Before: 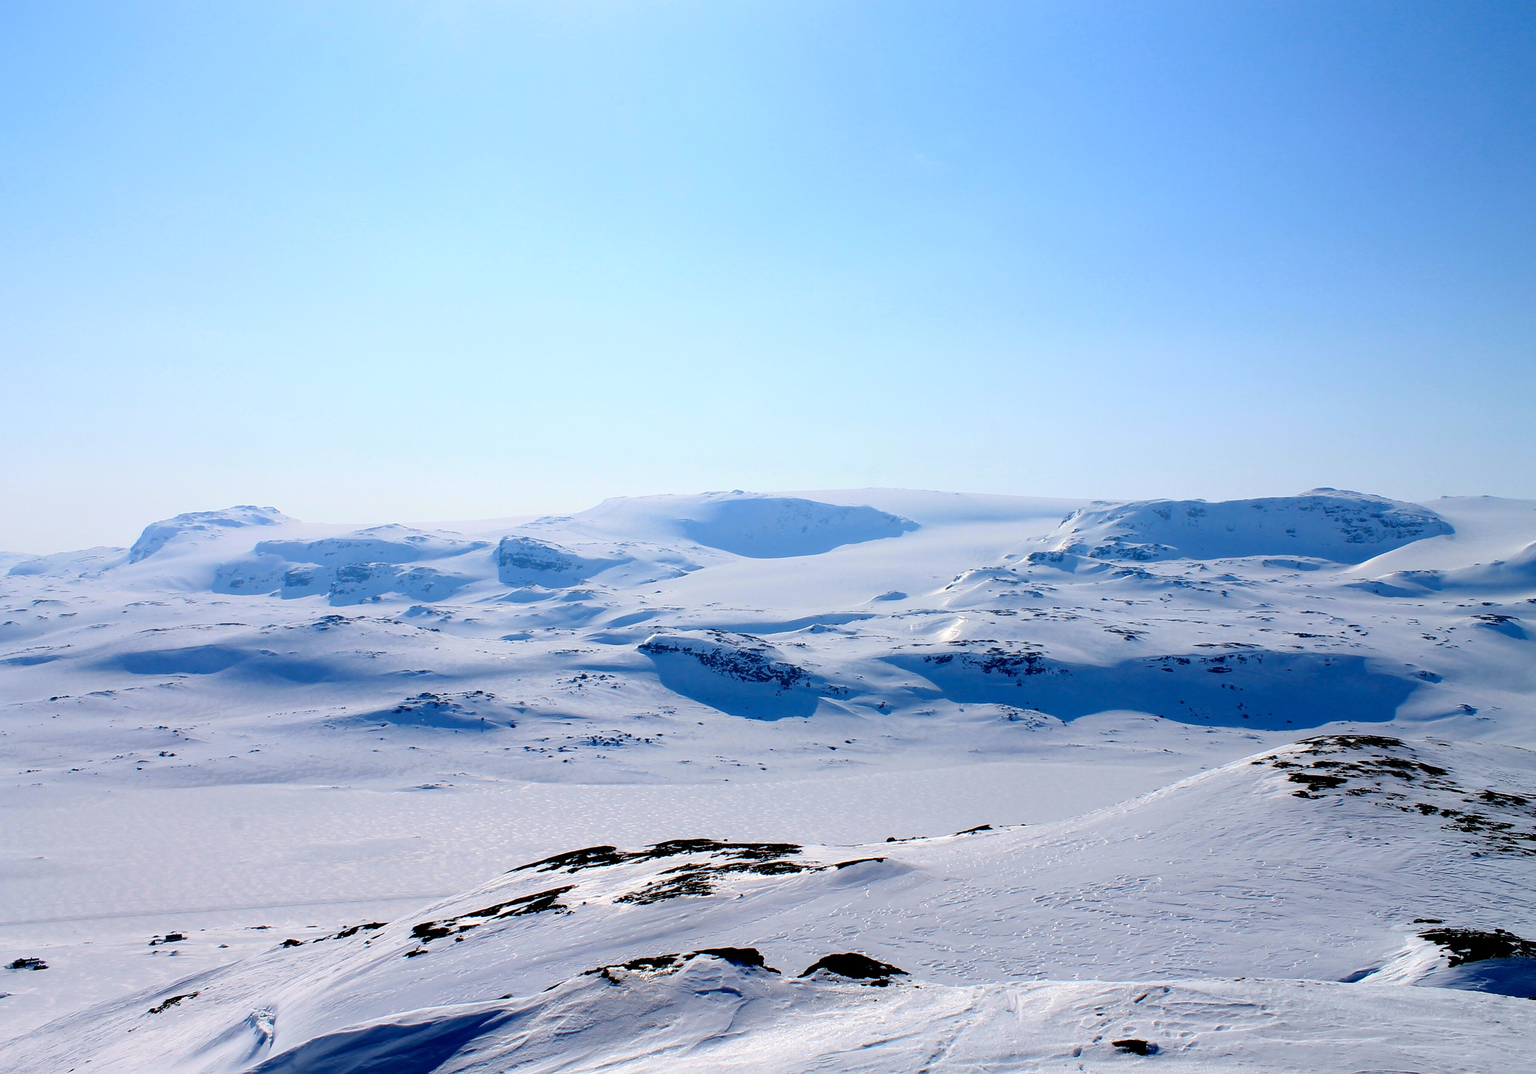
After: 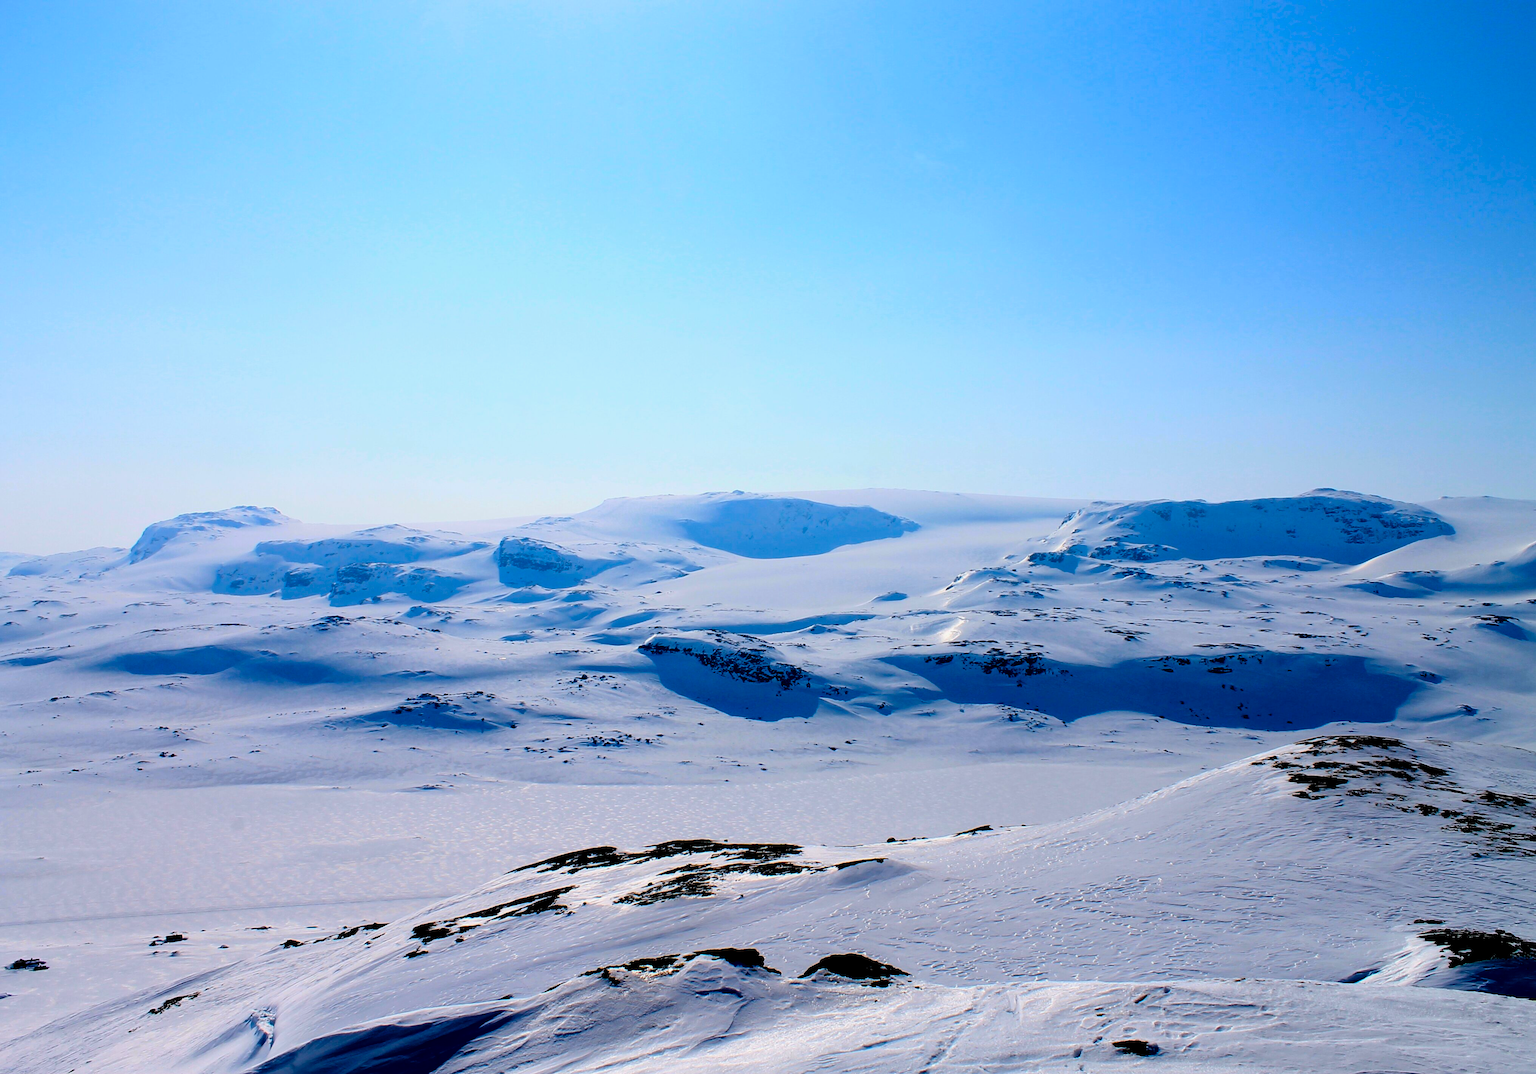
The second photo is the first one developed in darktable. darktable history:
color balance rgb: perceptual saturation grading › global saturation 30%, global vibrance 20%
rotate and perspective: automatic cropping original format, crop left 0, crop top 0
exposure: black level correction 0.011, exposure -0.478 EV, compensate highlight preservation false
tone equalizer: -8 EV -0.417 EV, -7 EV -0.389 EV, -6 EV -0.333 EV, -5 EV -0.222 EV, -3 EV 0.222 EV, -2 EV 0.333 EV, -1 EV 0.389 EV, +0 EV 0.417 EV, edges refinement/feathering 500, mask exposure compensation -1.57 EV, preserve details no
